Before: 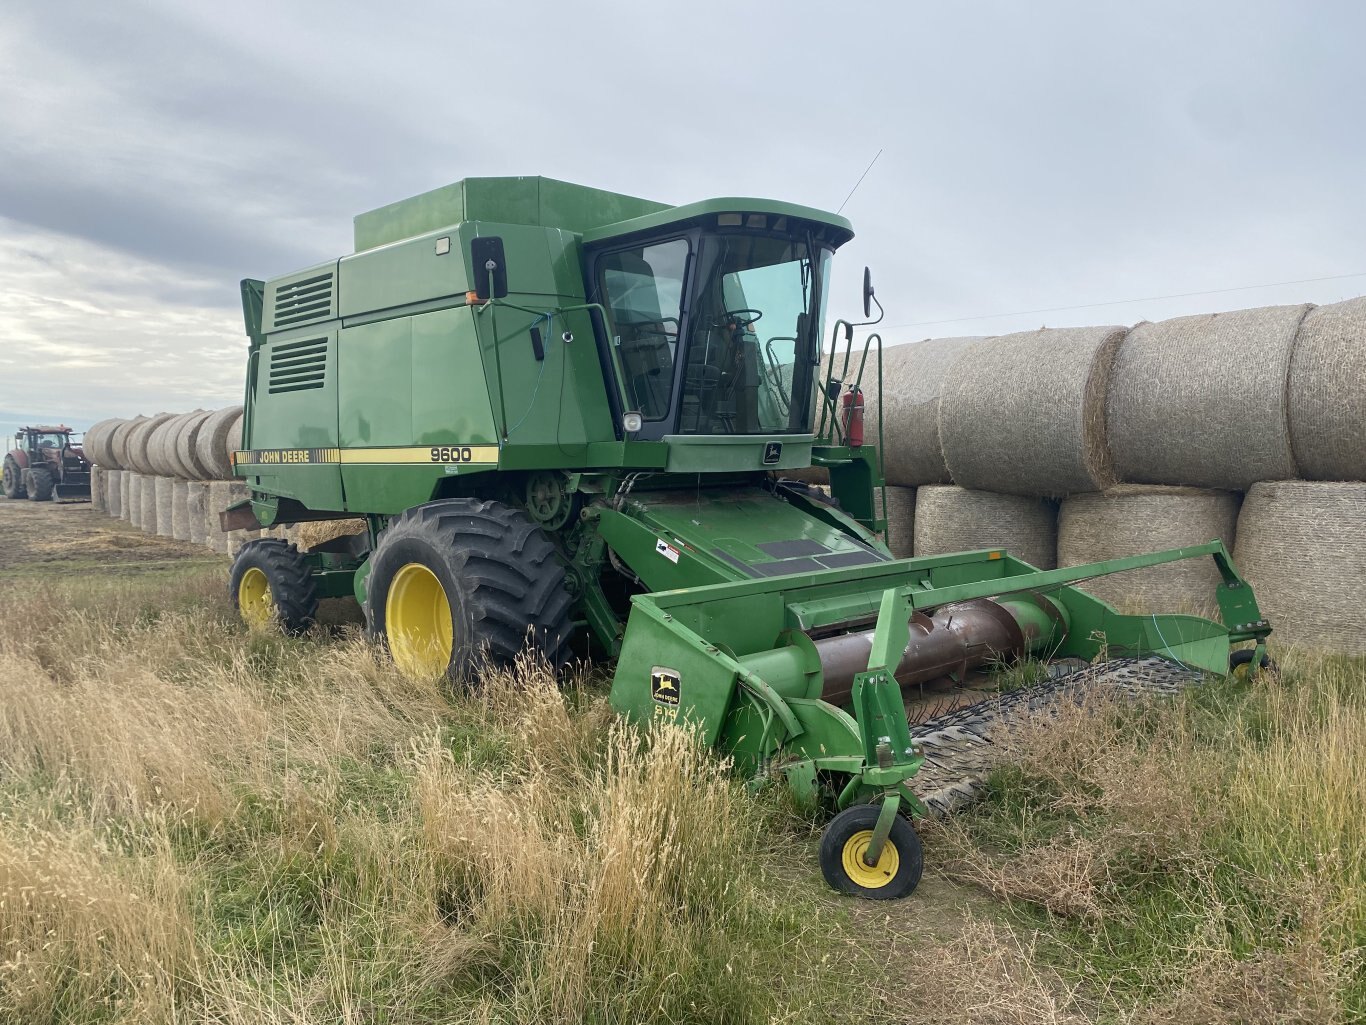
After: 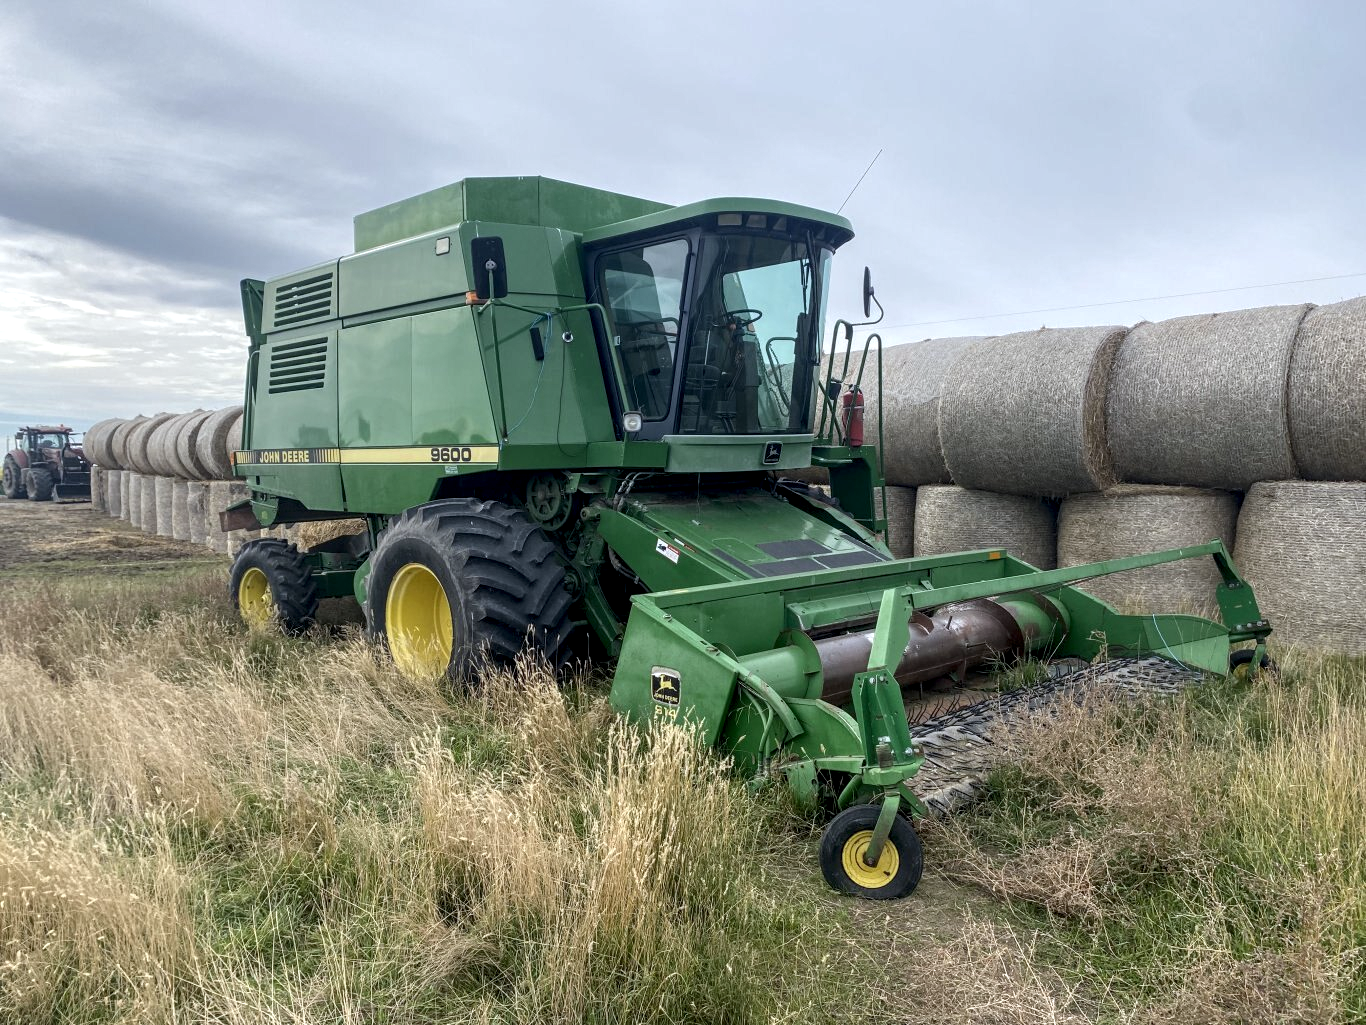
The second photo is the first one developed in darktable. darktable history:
local contrast: highlights 59%, detail 145%
white balance: red 0.983, blue 1.036
